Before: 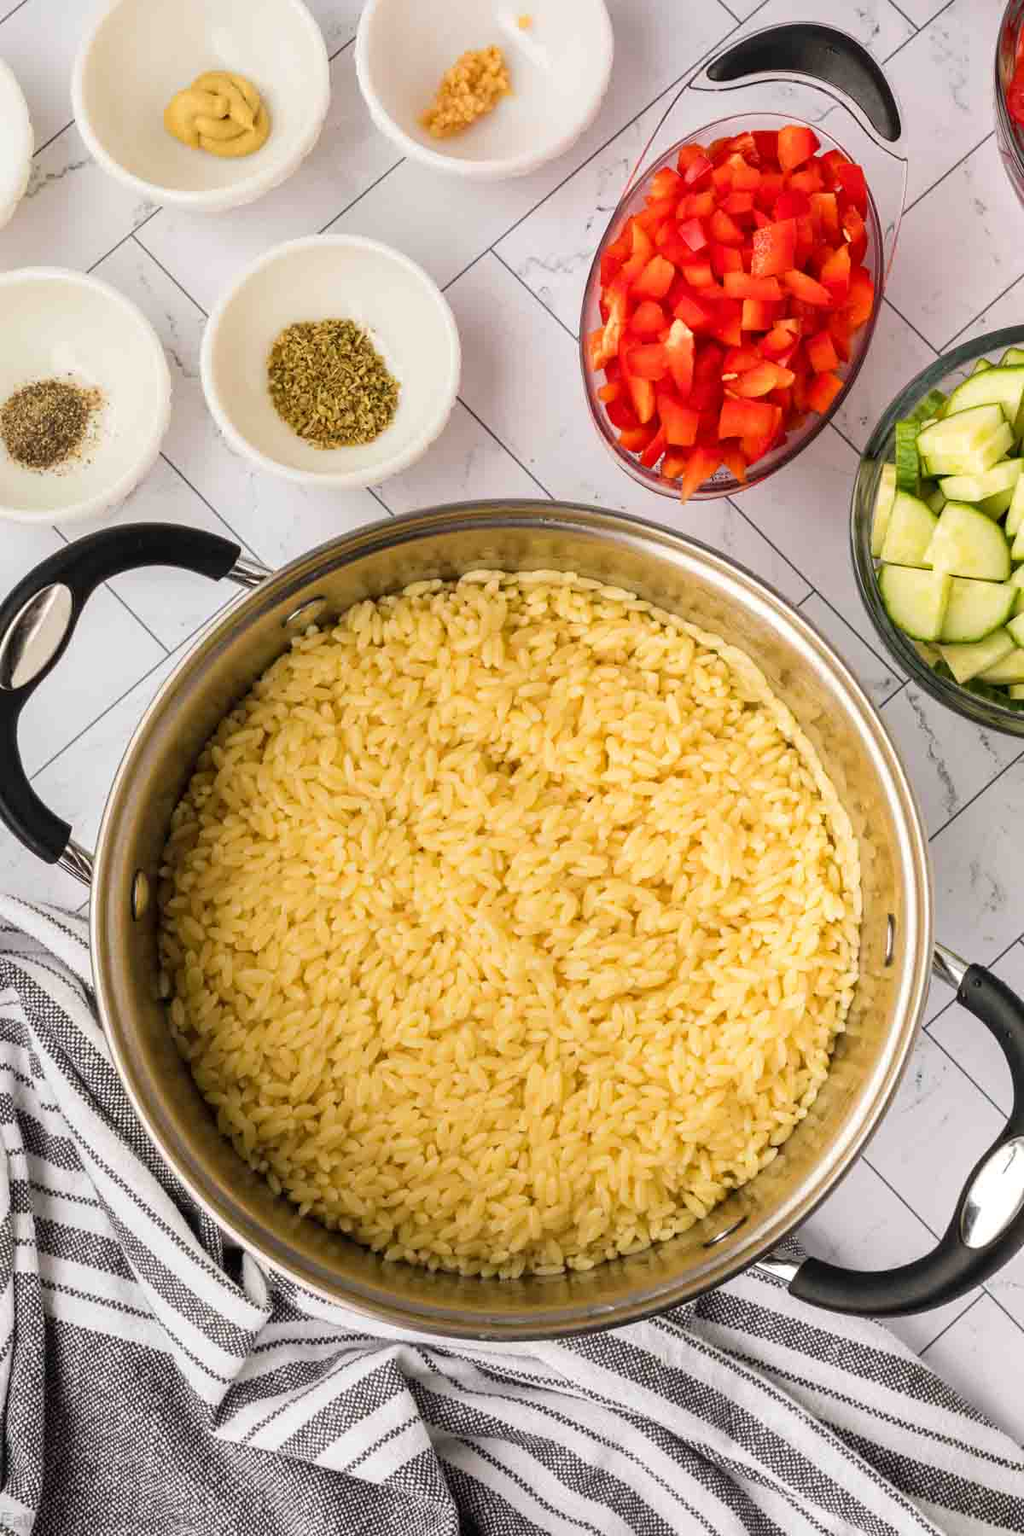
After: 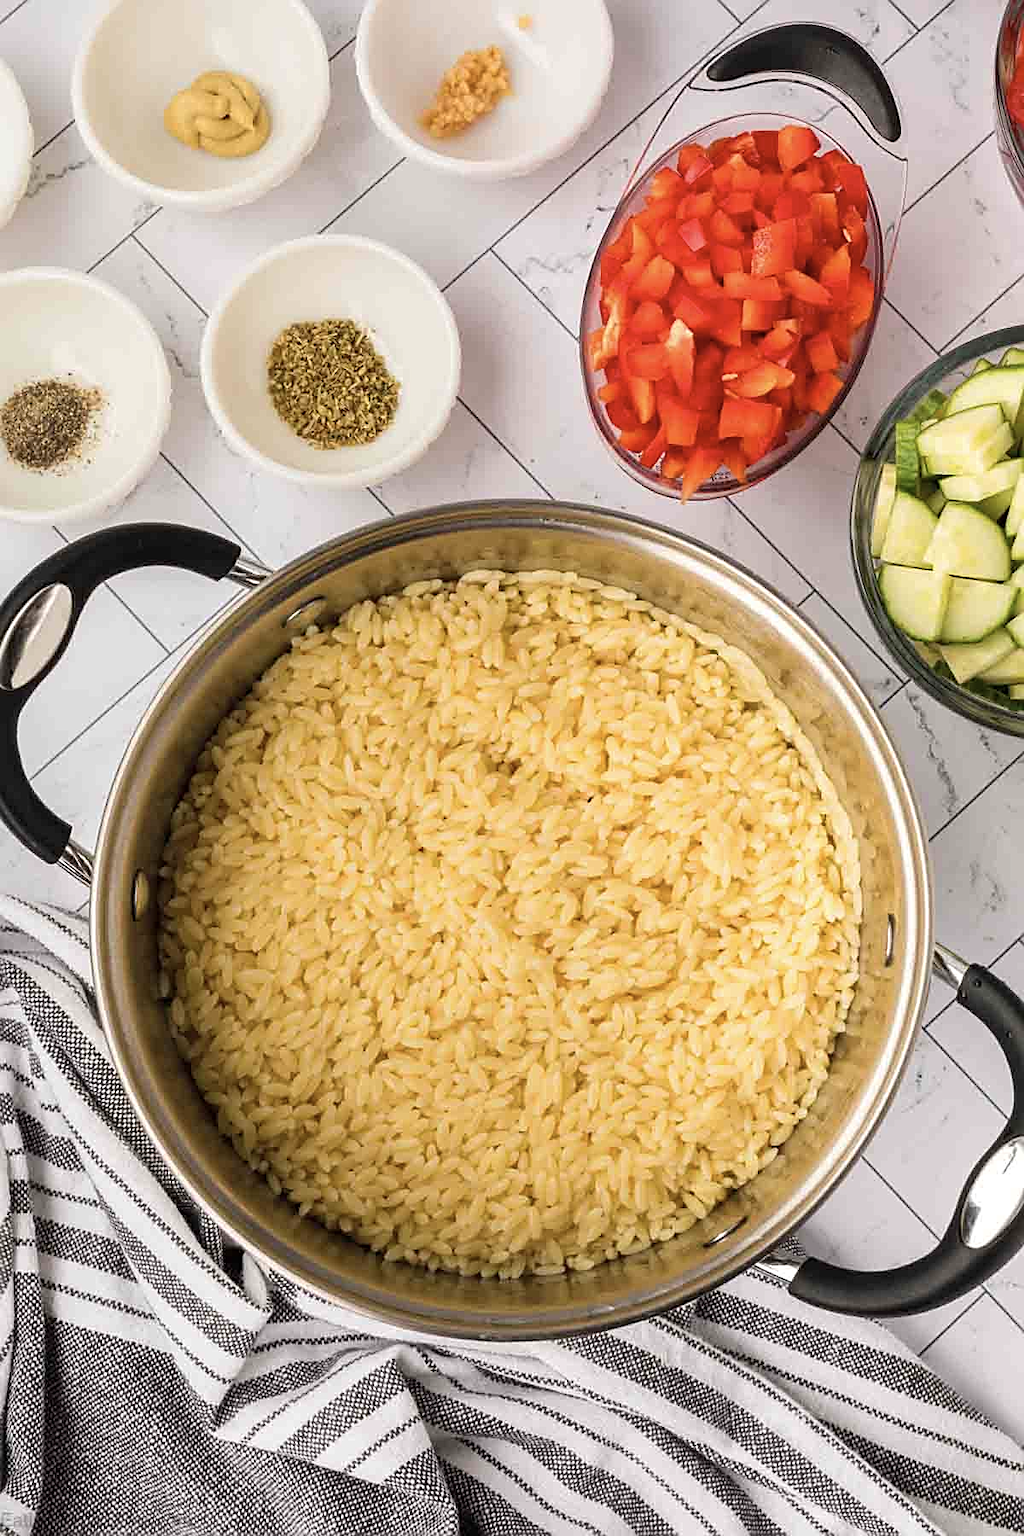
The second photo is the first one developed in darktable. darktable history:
contrast brightness saturation: saturation -0.173
sharpen: on, module defaults
